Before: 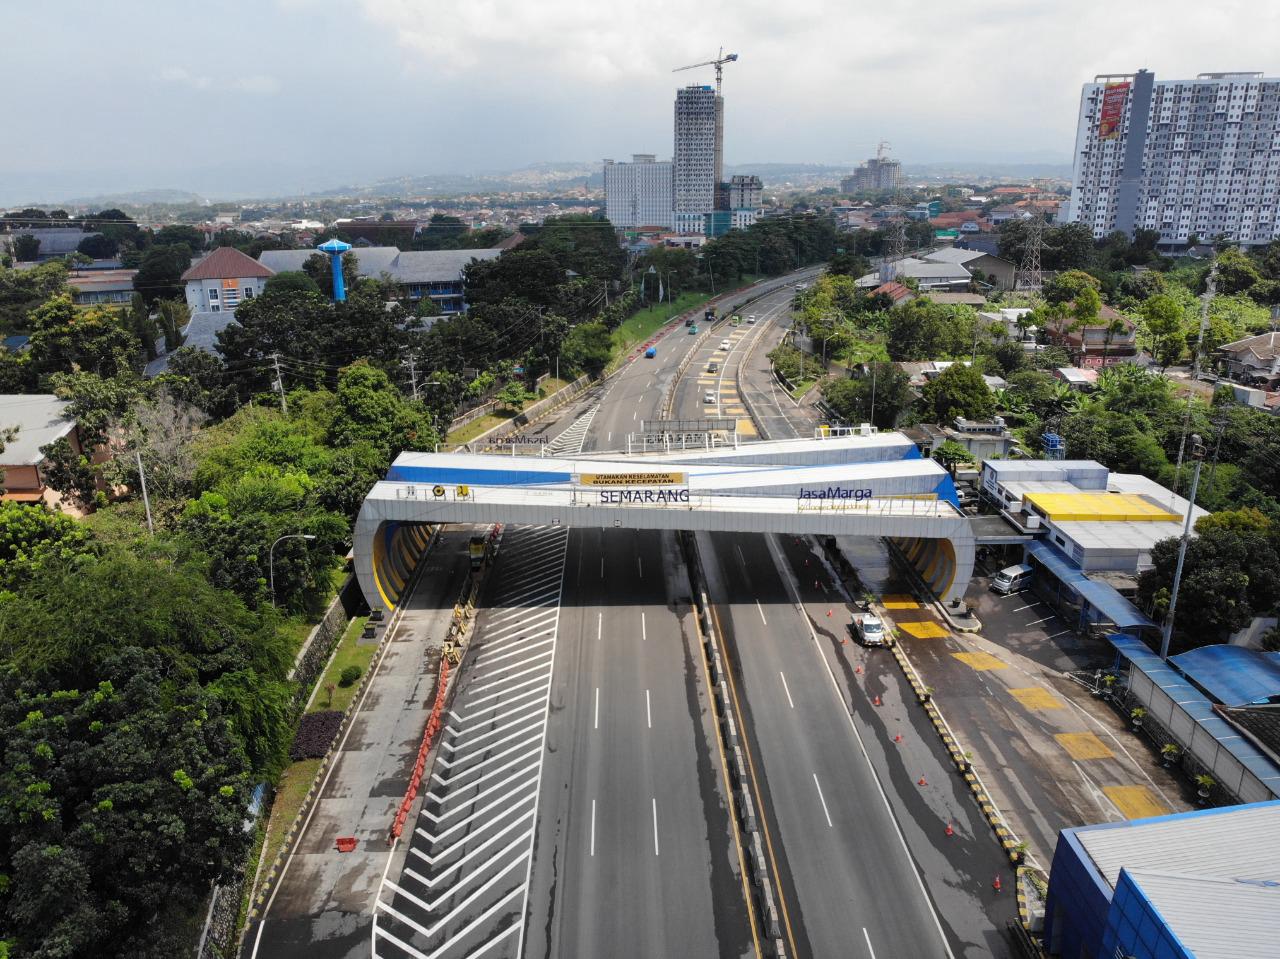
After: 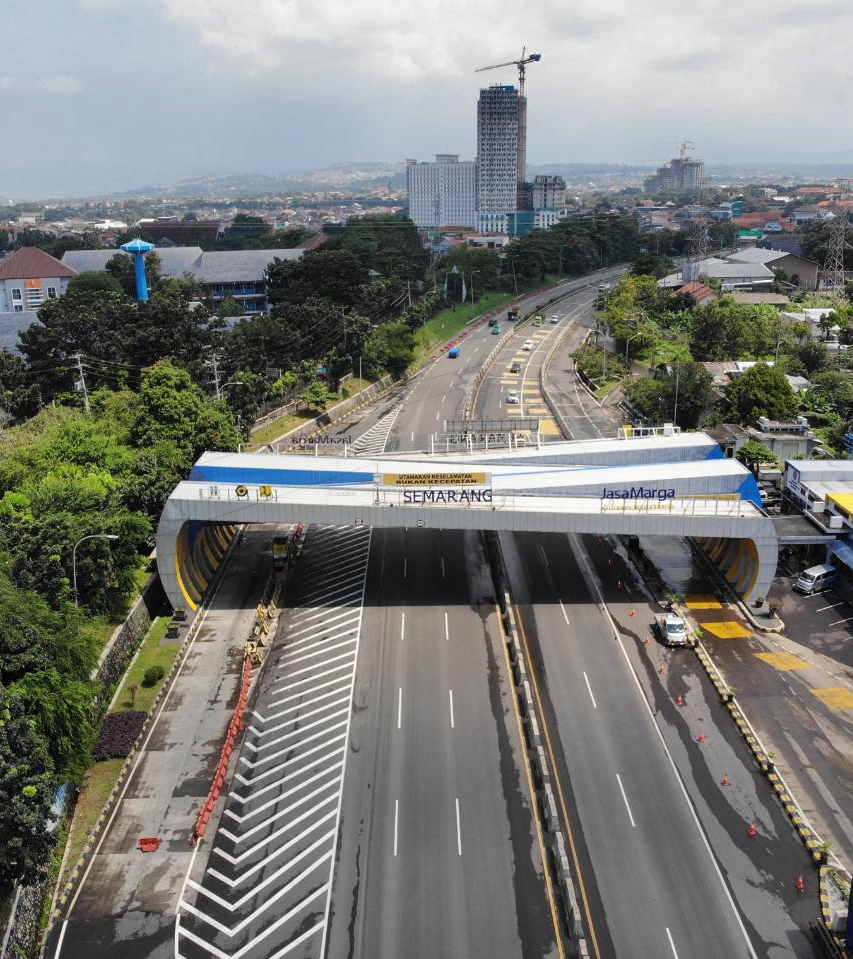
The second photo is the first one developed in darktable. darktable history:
shadows and highlights: low approximation 0.01, soften with gaussian
crop: left 15.419%, right 17.914%
